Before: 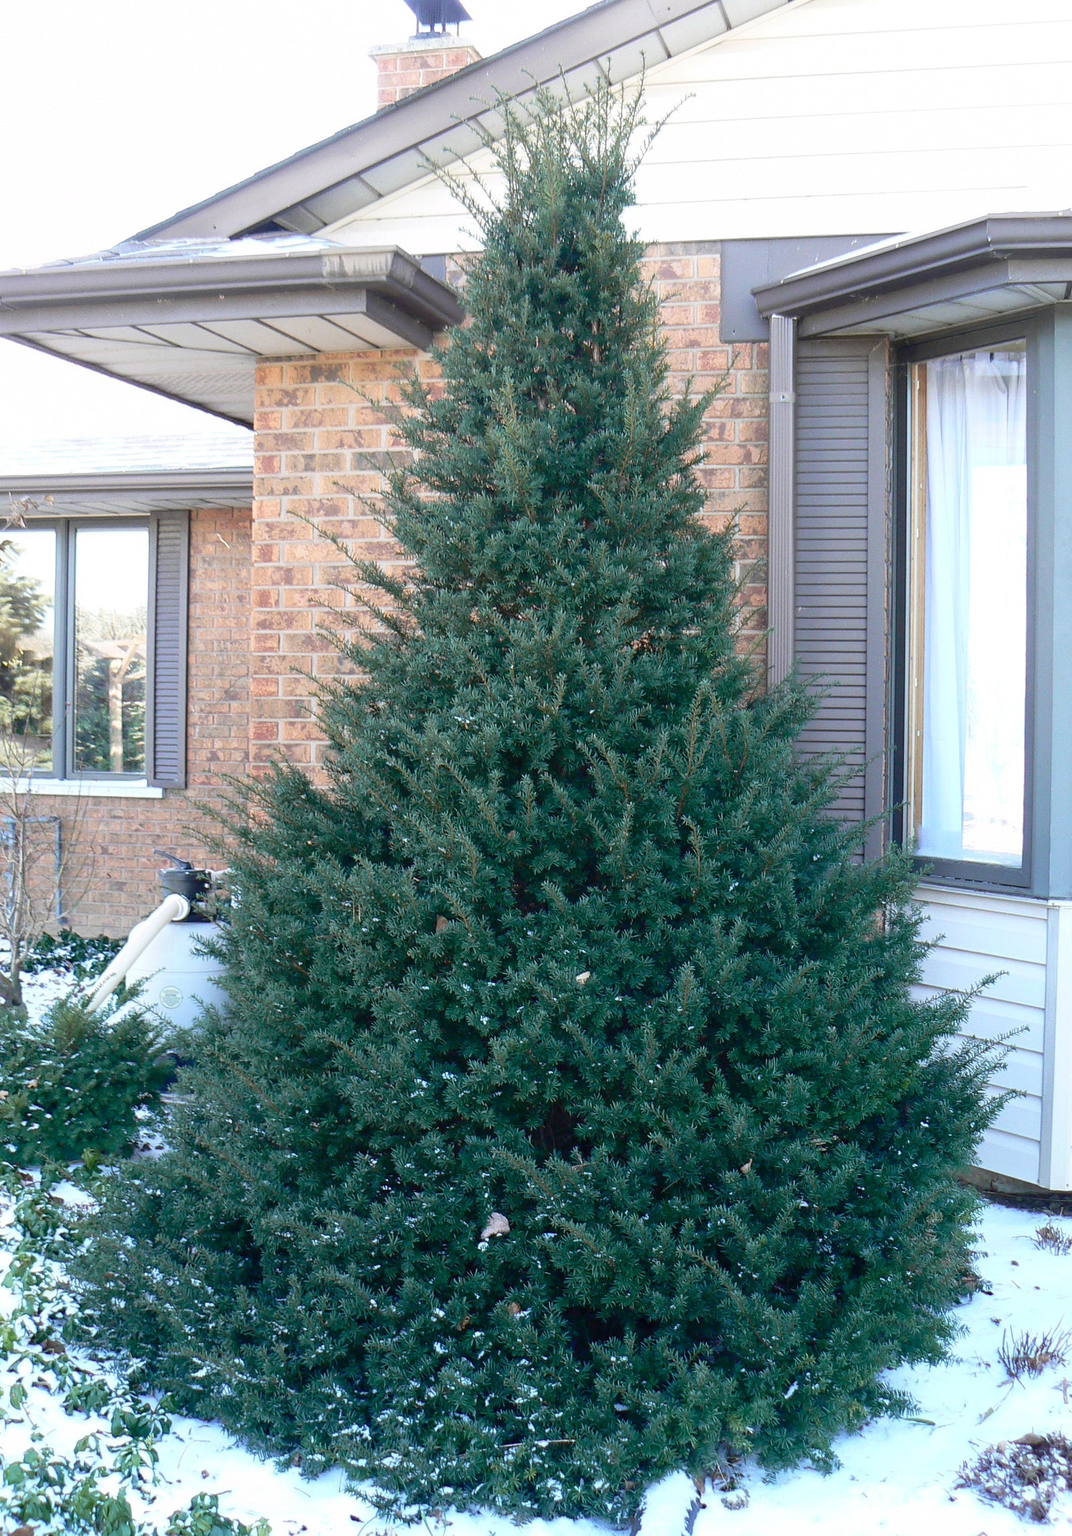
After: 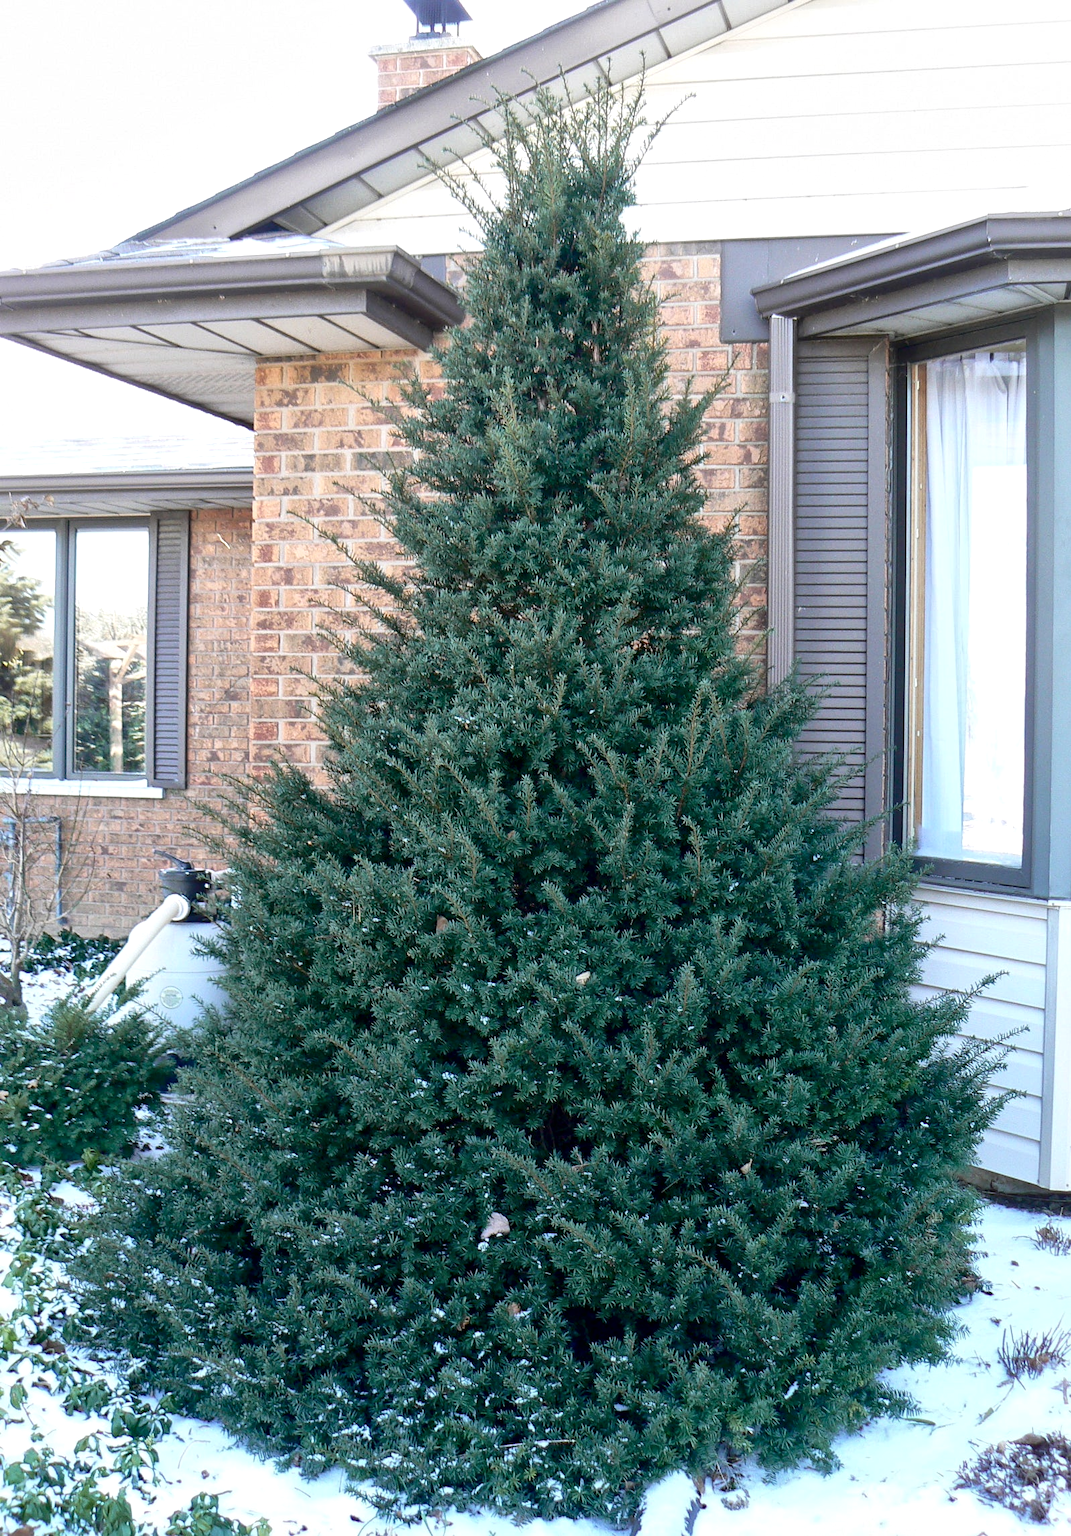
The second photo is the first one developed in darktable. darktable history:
local contrast: mode bilateral grid, contrast 19, coarseness 50, detail 158%, midtone range 0.2
